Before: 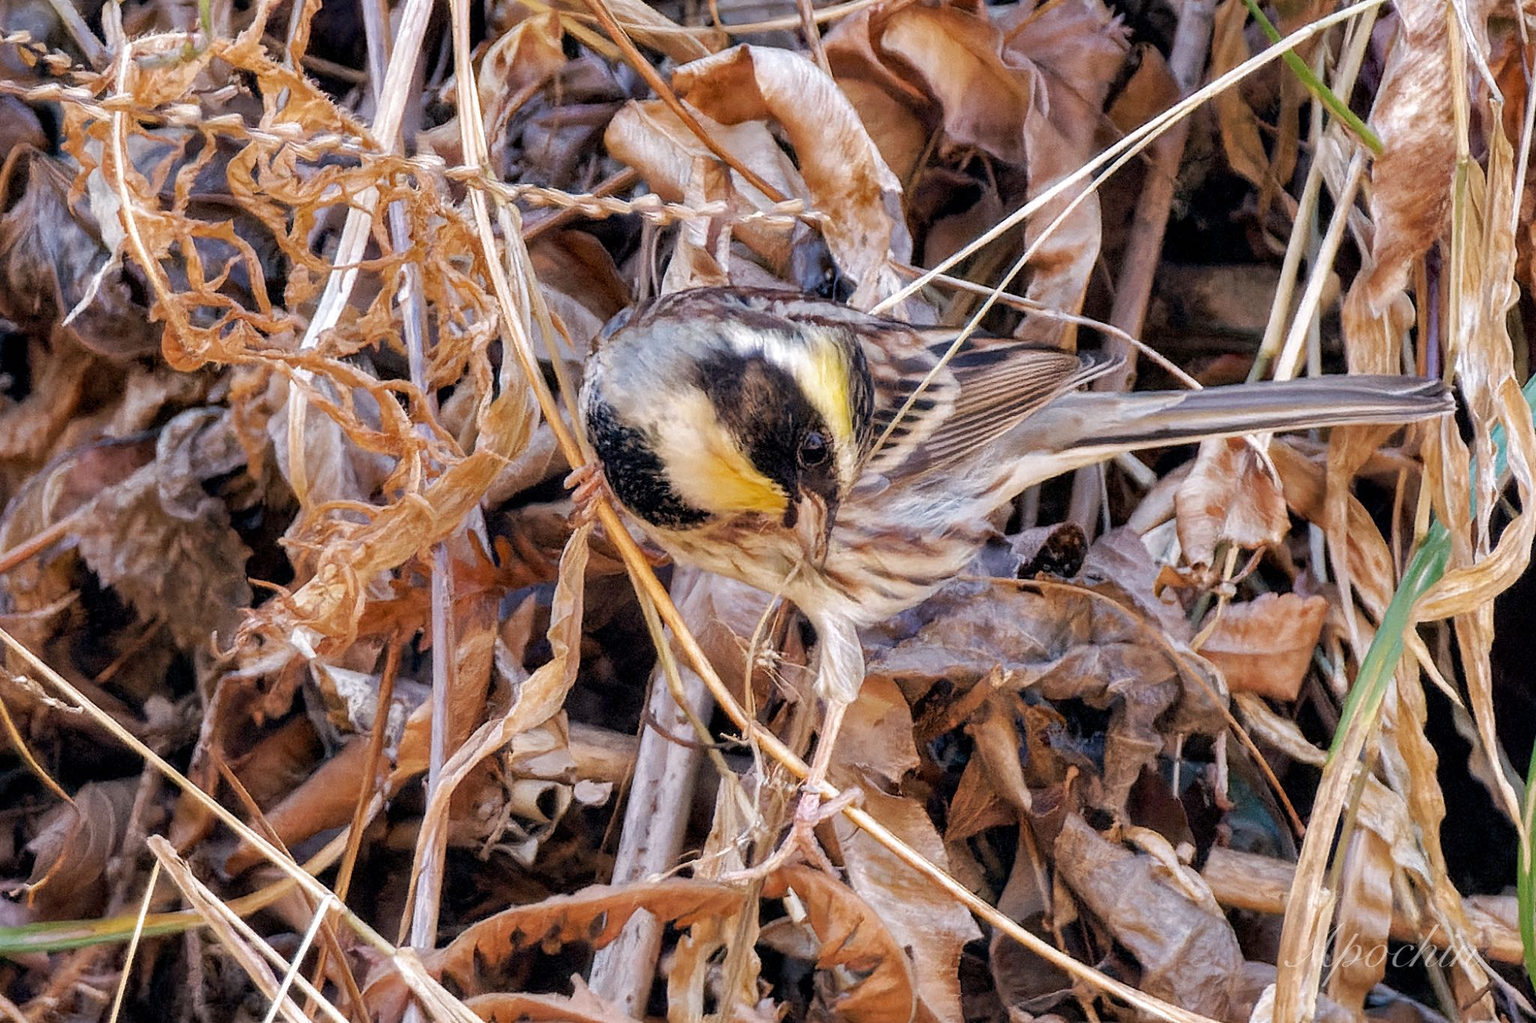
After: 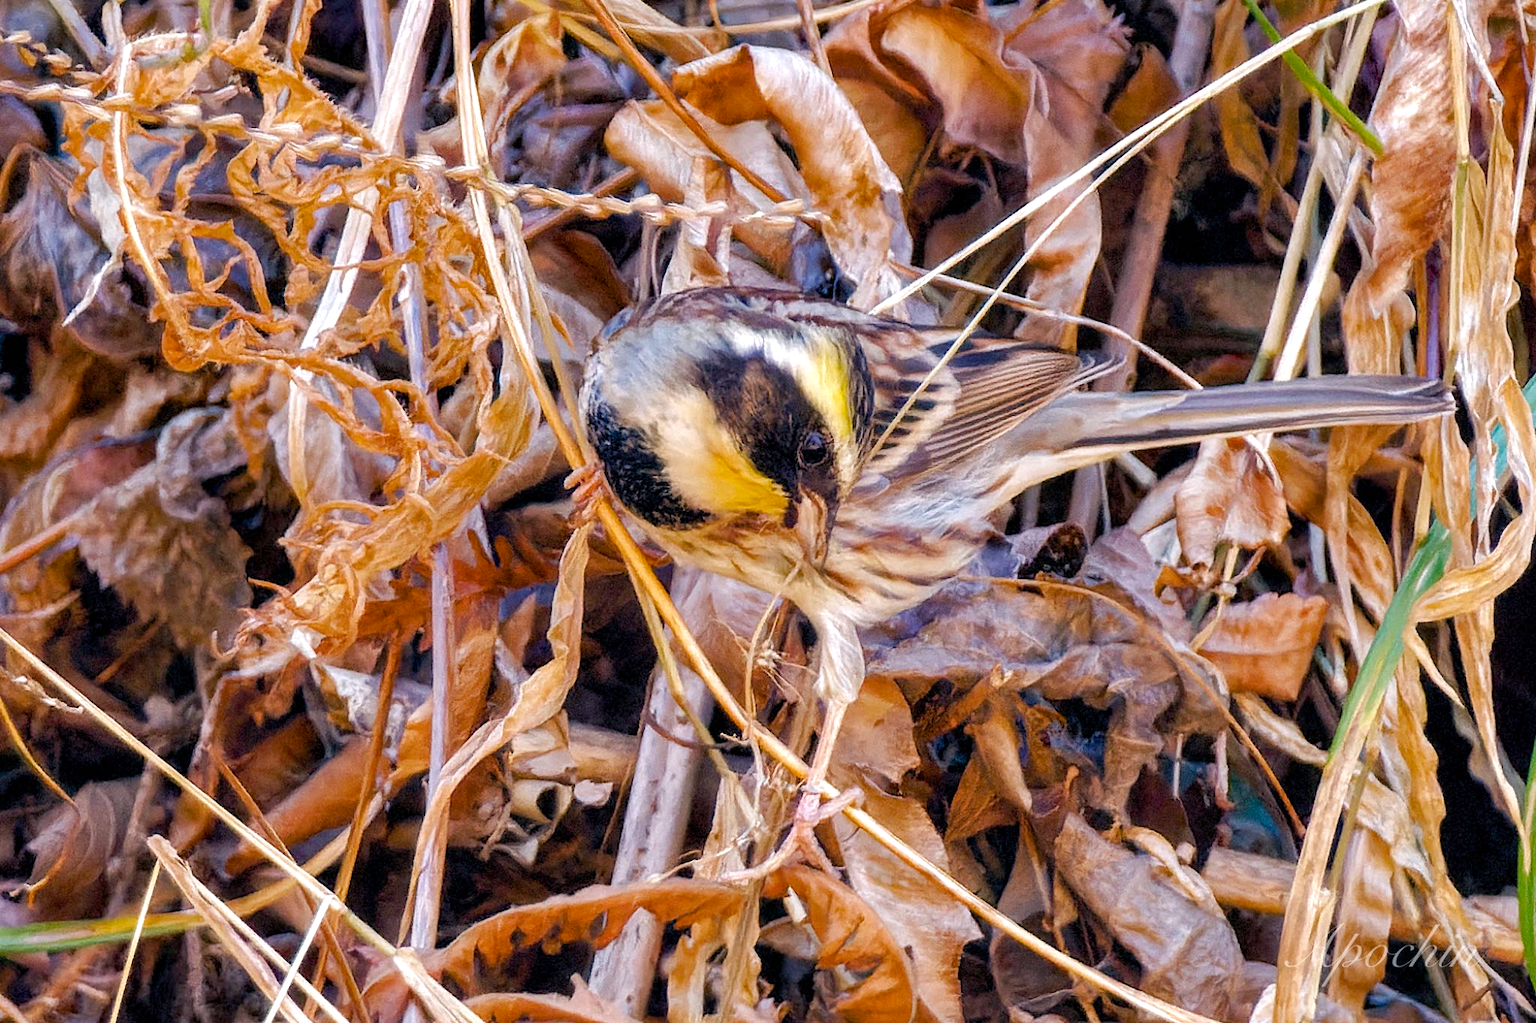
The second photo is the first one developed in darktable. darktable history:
exposure: exposure 0.202 EV, compensate highlight preservation false
color balance rgb: shadows lift › chroma 4.12%, shadows lift › hue 252.12°, perceptual saturation grading › global saturation 35.069%, perceptual saturation grading › highlights -24.832%, perceptual saturation grading › shadows 25.732%, global vibrance 20%
shadows and highlights: shadows 25.73, highlights -23.16
